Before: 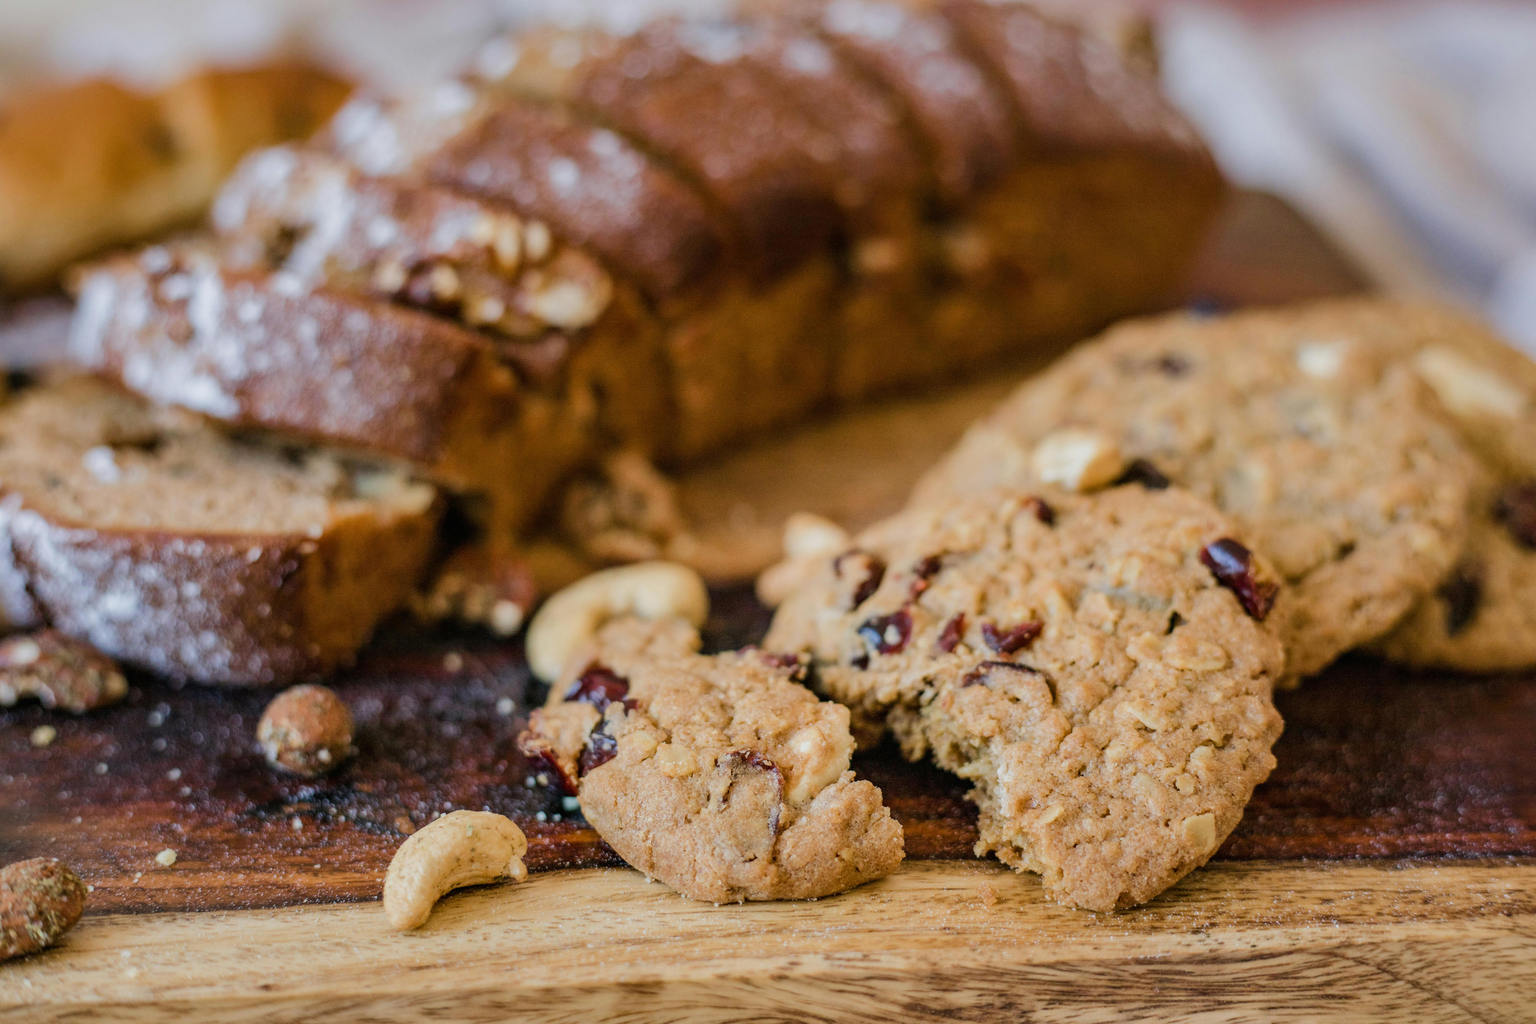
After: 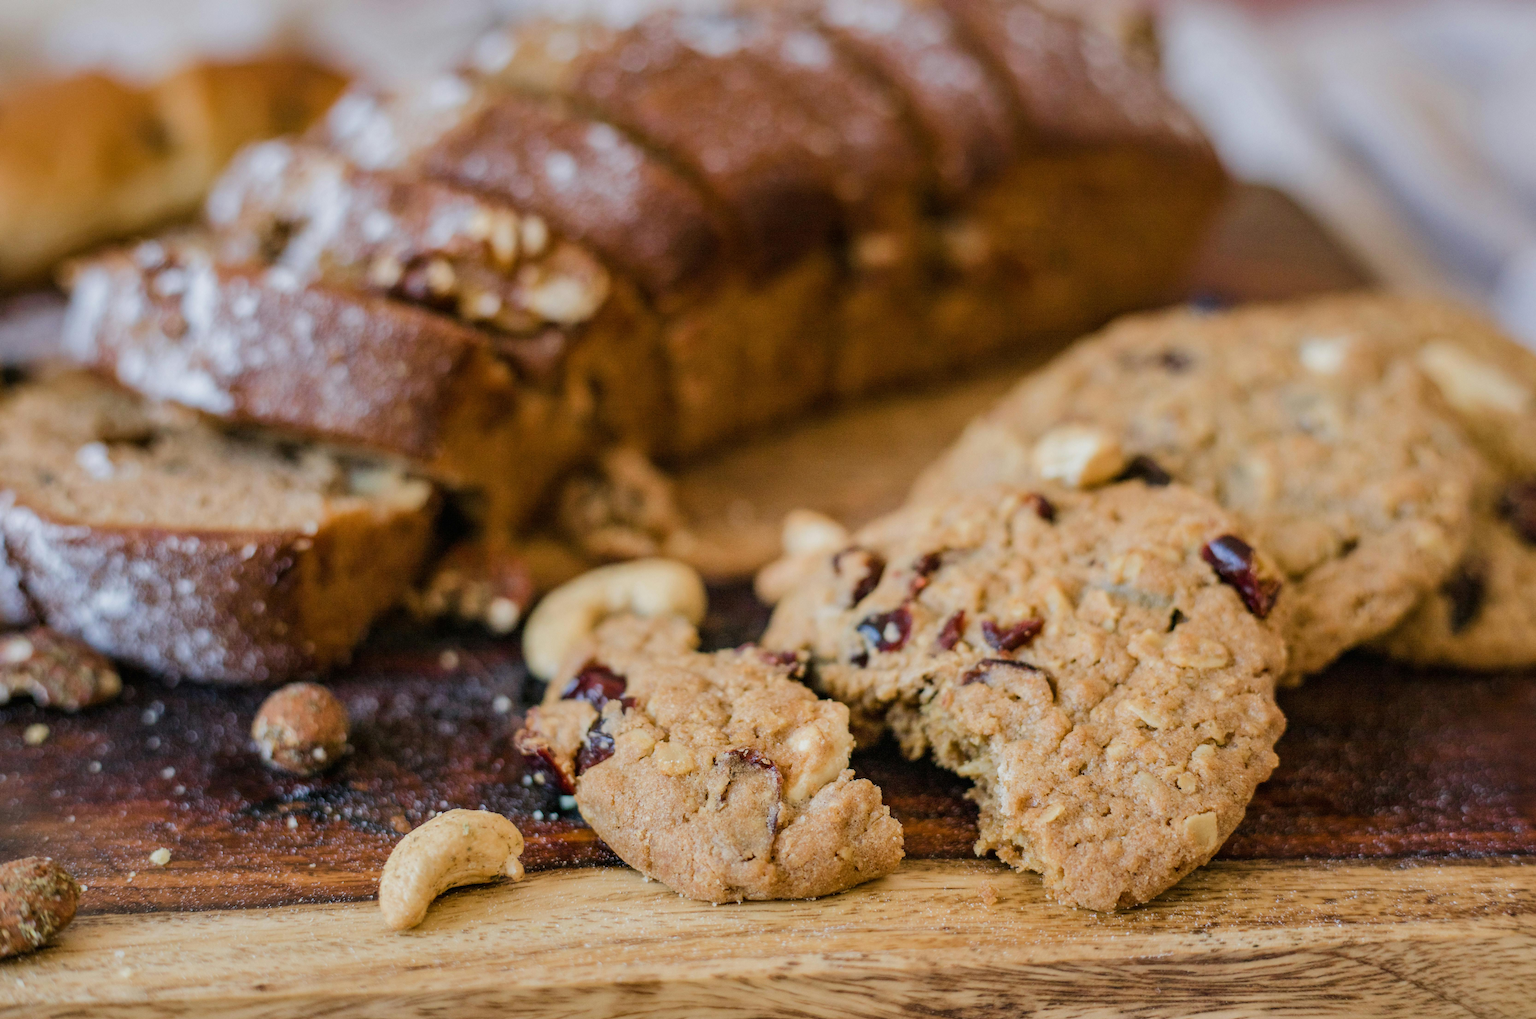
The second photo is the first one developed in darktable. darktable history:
crop: left 0.503%, top 0.753%, right 0.226%, bottom 0.463%
